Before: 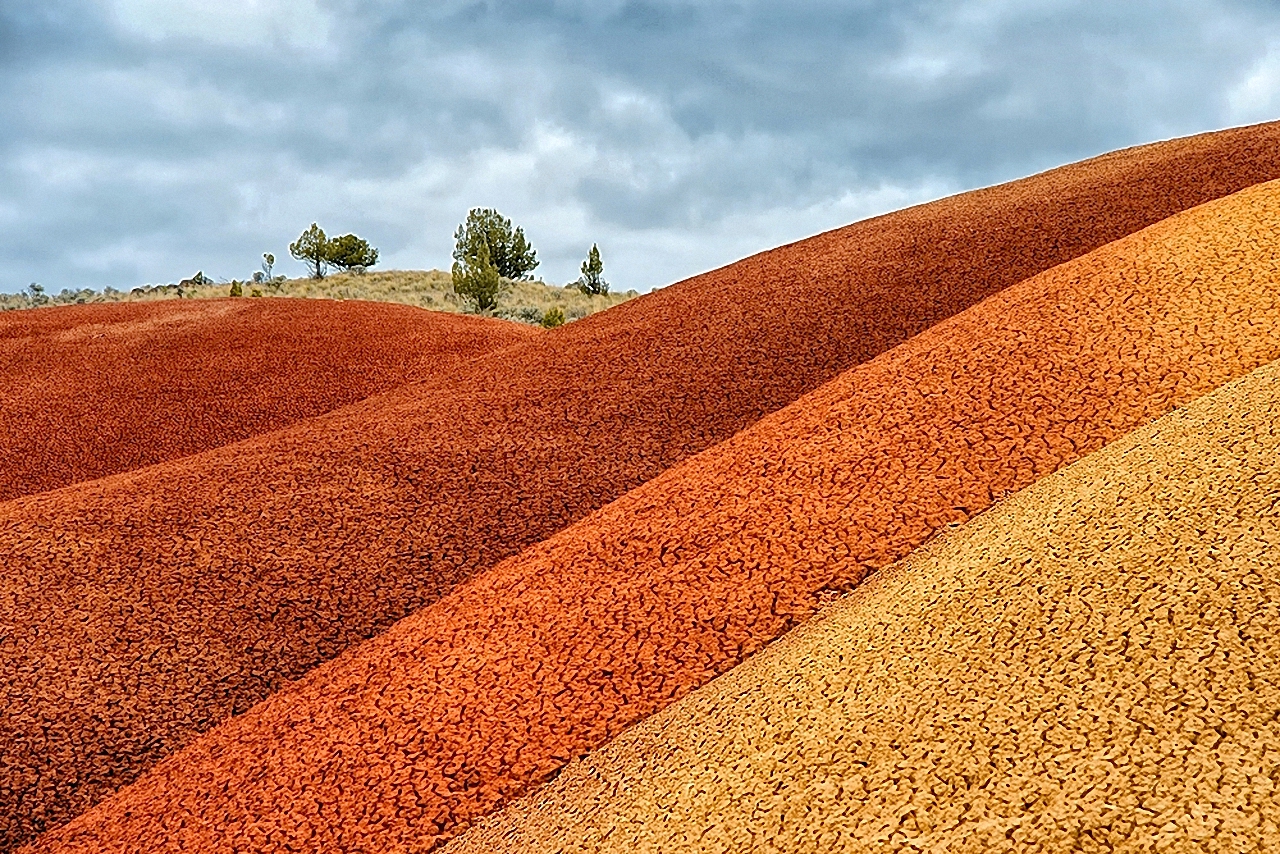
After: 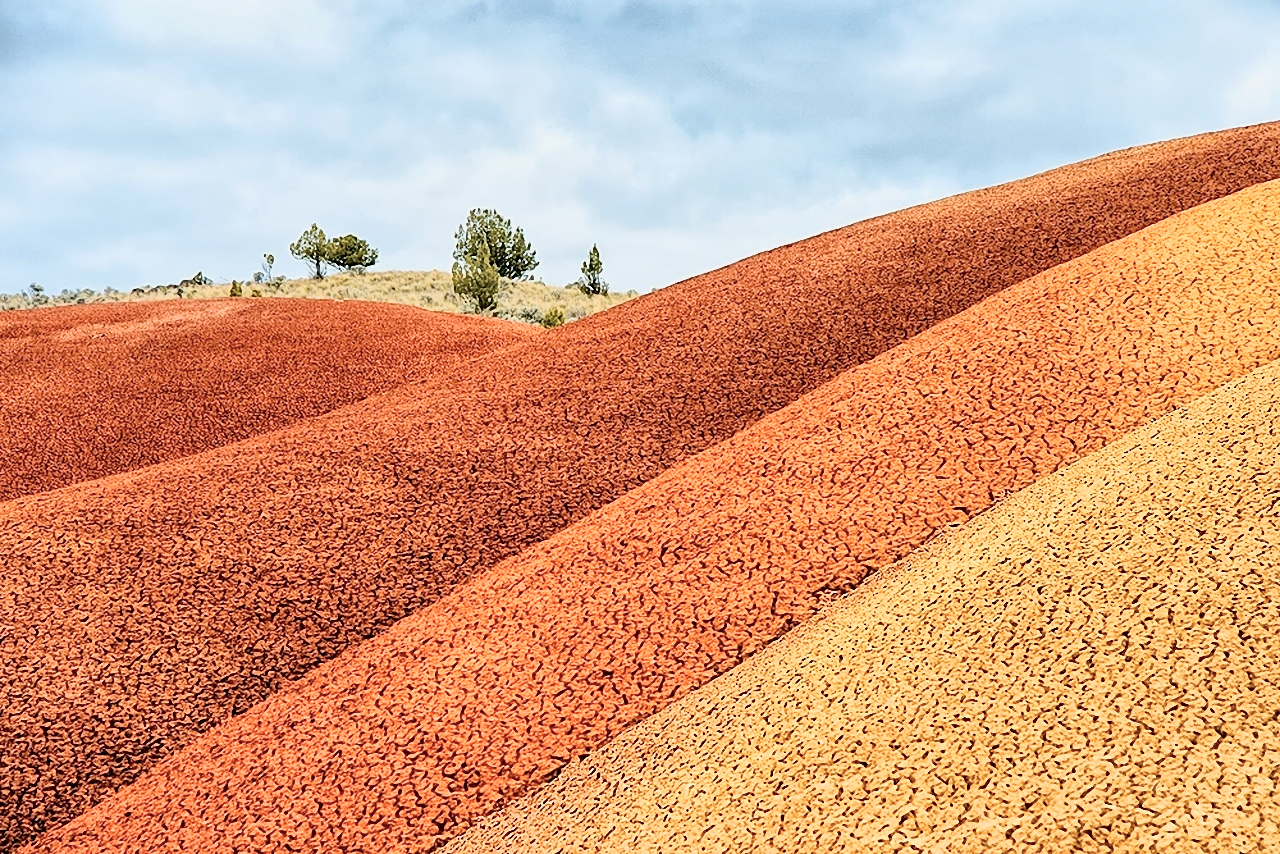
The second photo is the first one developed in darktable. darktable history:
sigmoid: contrast 1.22, skew 0.65
tone curve: curves: ch0 [(0, 0) (0.003, 0.003) (0.011, 0.01) (0.025, 0.023) (0.044, 0.041) (0.069, 0.064) (0.1, 0.094) (0.136, 0.143) (0.177, 0.205) (0.224, 0.281) (0.277, 0.367) (0.335, 0.457) (0.399, 0.542) (0.468, 0.629) (0.543, 0.711) (0.623, 0.788) (0.709, 0.863) (0.801, 0.912) (0.898, 0.955) (1, 1)], color space Lab, independent channels, preserve colors none
